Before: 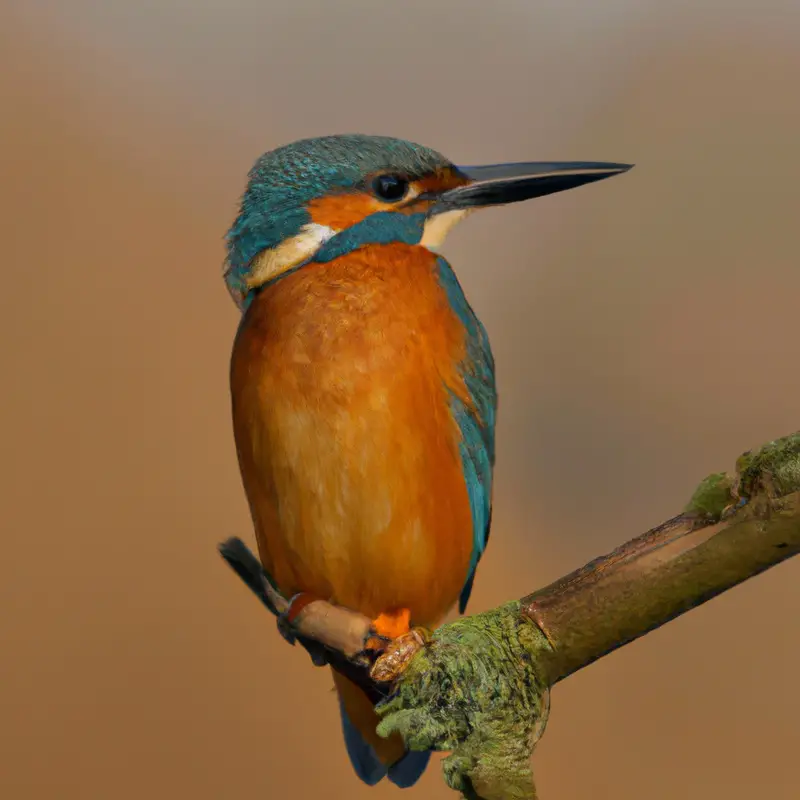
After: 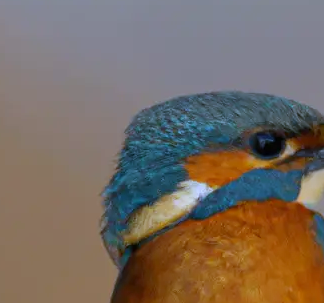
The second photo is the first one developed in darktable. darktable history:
crop: left 15.452%, top 5.459%, right 43.956%, bottom 56.62%
white balance: red 0.871, blue 1.249
